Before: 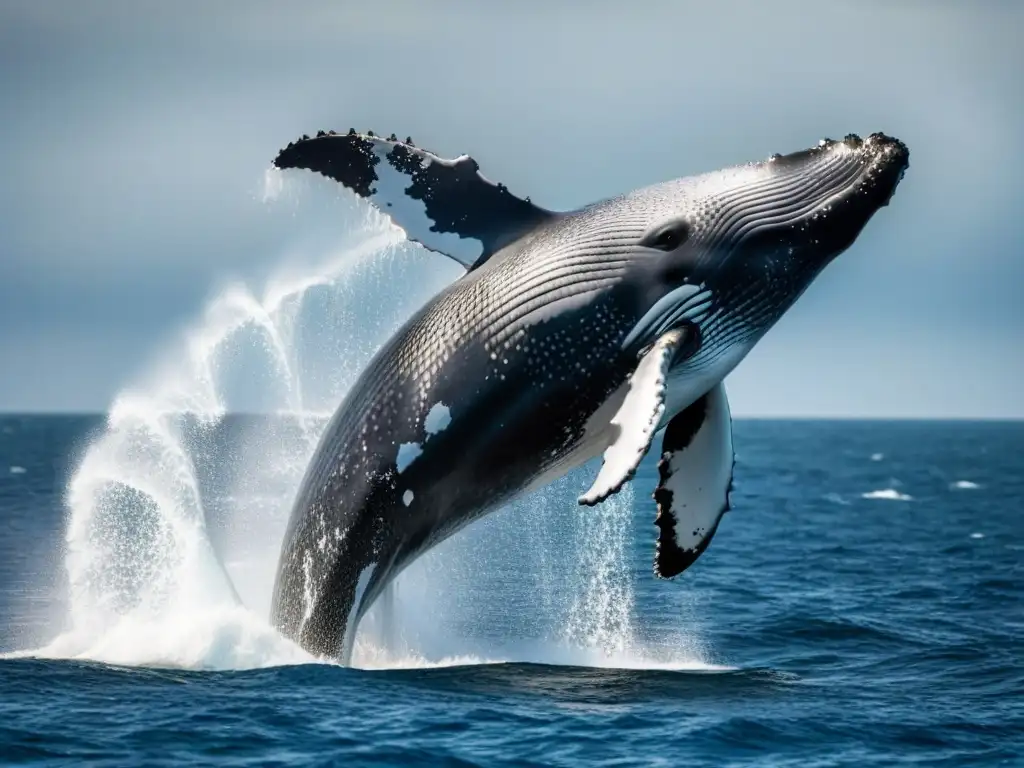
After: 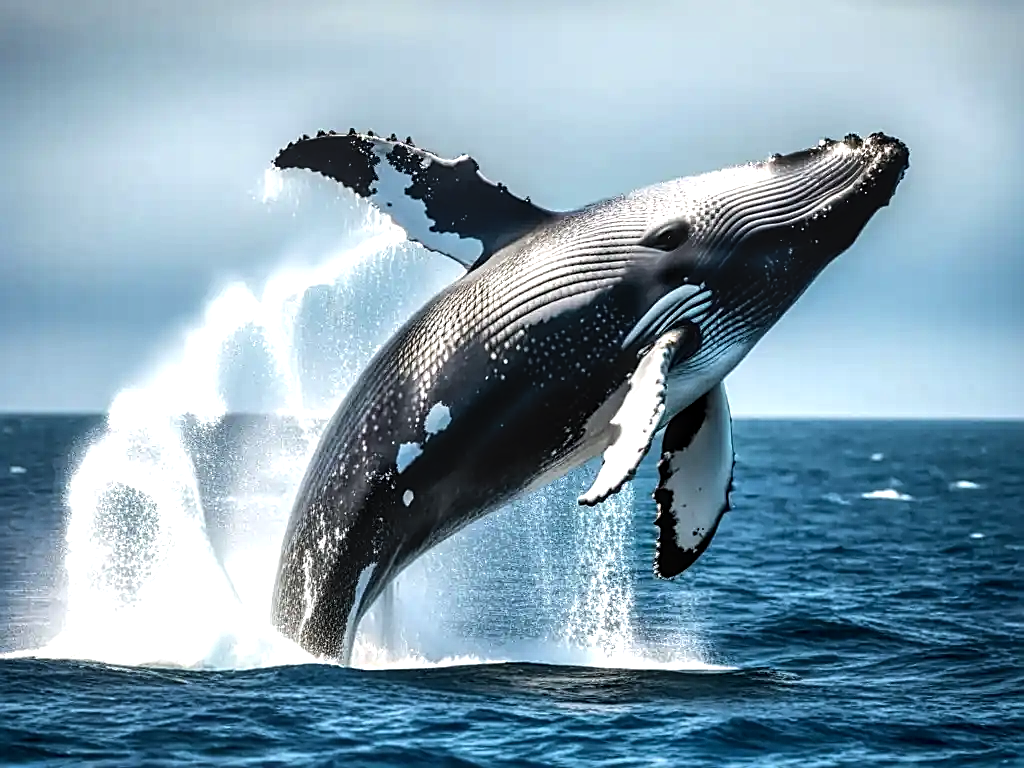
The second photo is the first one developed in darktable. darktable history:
sharpen: on, module defaults
tone equalizer: -8 EV -0.75 EV, -7 EV -0.7 EV, -6 EV -0.6 EV, -5 EV -0.4 EV, -3 EV 0.4 EV, -2 EV 0.6 EV, -1 EV 0.7 EV, +0 EV 0.75 EV, edges refinement/feathering 500, mask exposure compensation -1.57 EV, preserve details no
local contrast: highlights 55%, shadows 52%, detail 130%, midtone range 0.452
